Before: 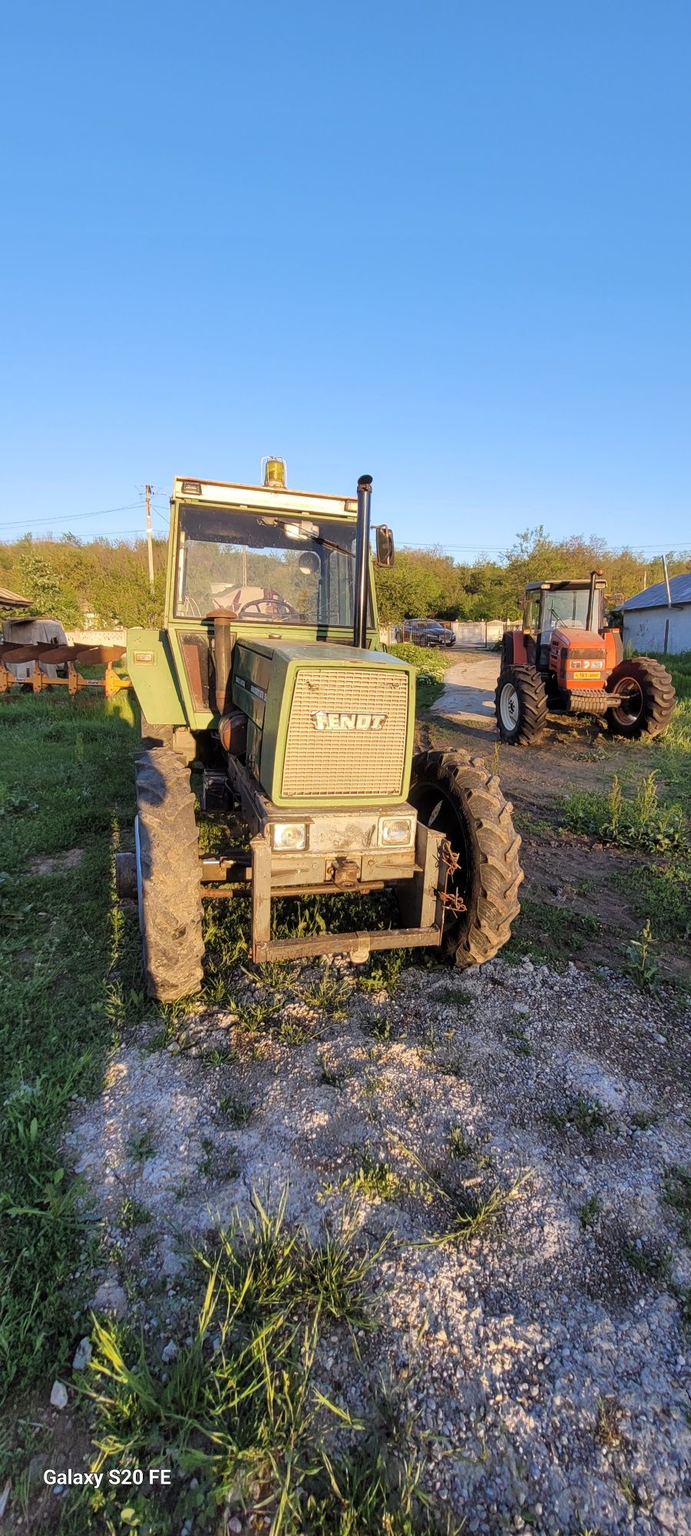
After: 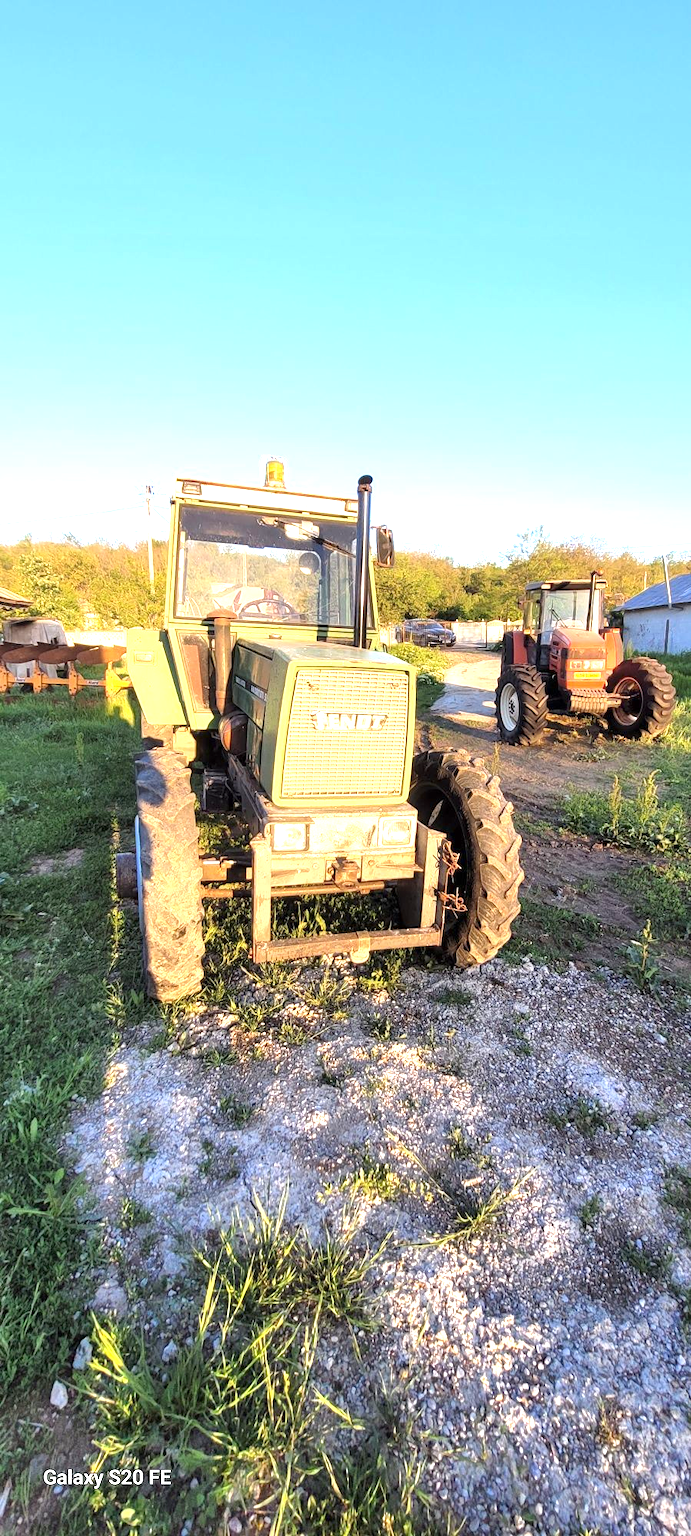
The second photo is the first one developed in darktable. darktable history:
exposure: exposure 1.166 EV, compensate highlight preservation false
